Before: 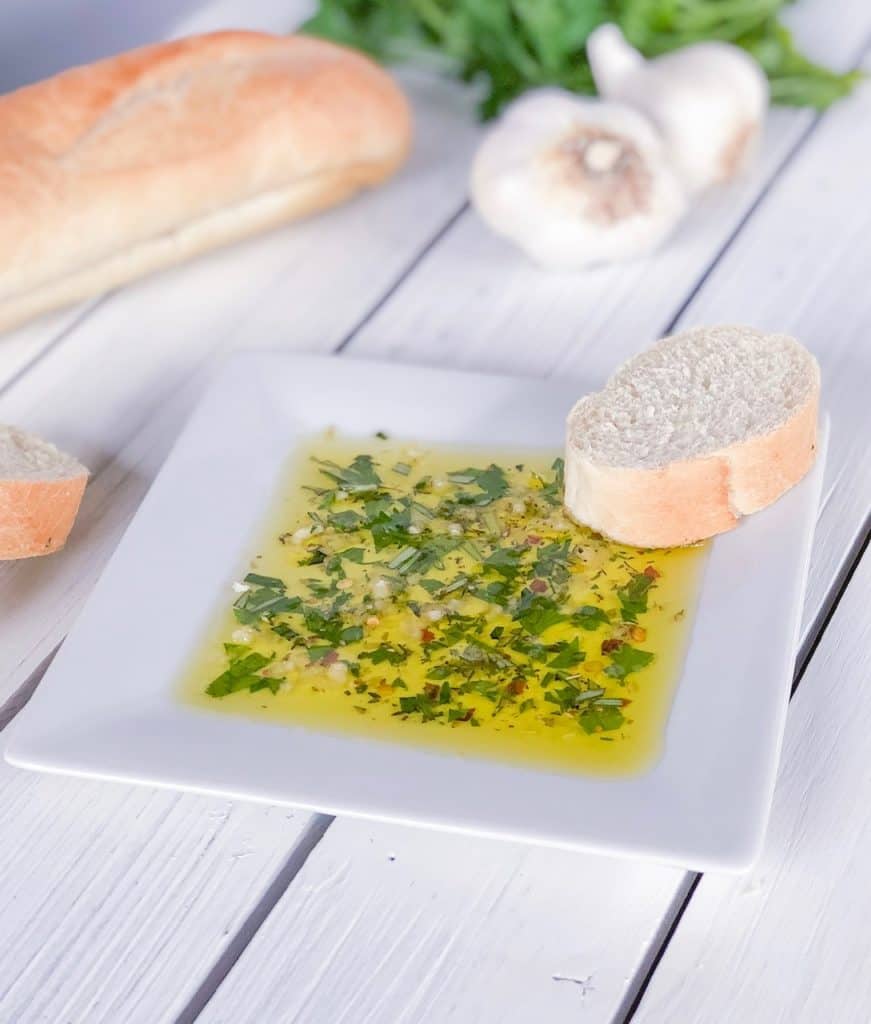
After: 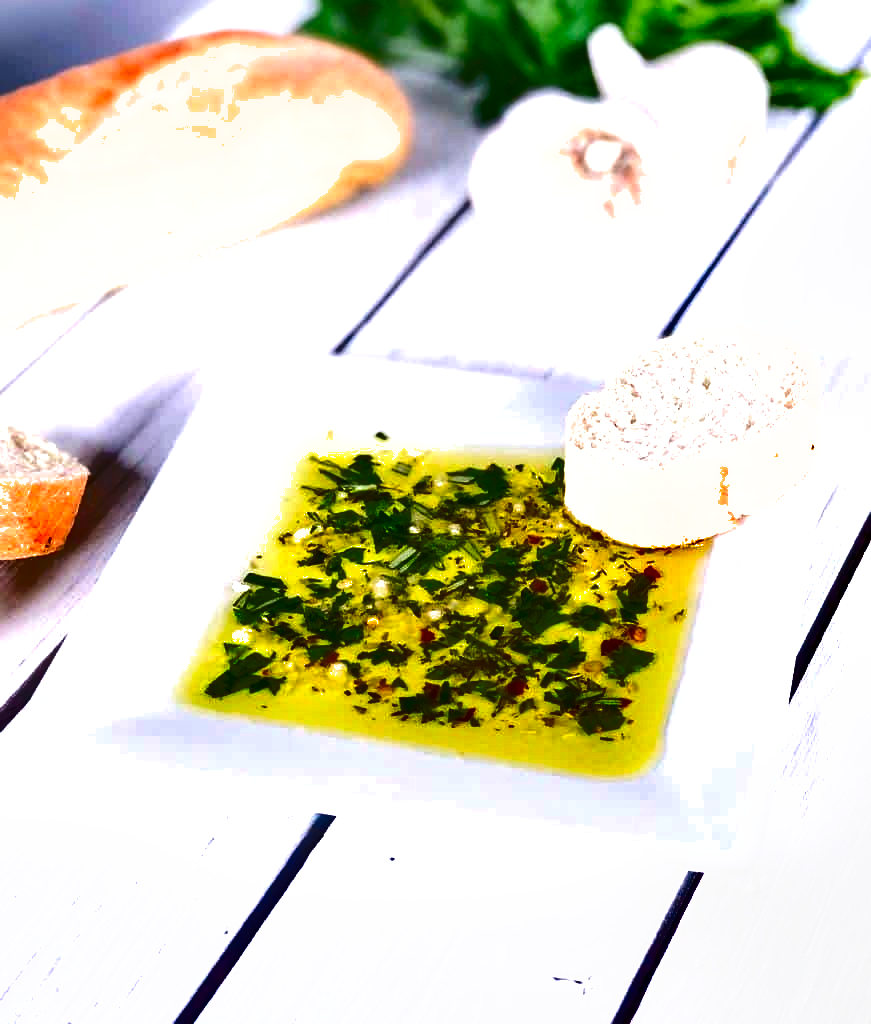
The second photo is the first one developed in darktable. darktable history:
shadows and highlights: radius 172.83, shadows 27.01, white point adjustment 3.07, highlights -68.61, highlights color adjustment 78.25%, soften with gaussian
exposure: black level correction 0, exposure 0.688 EV, compensate highlight preservation false
